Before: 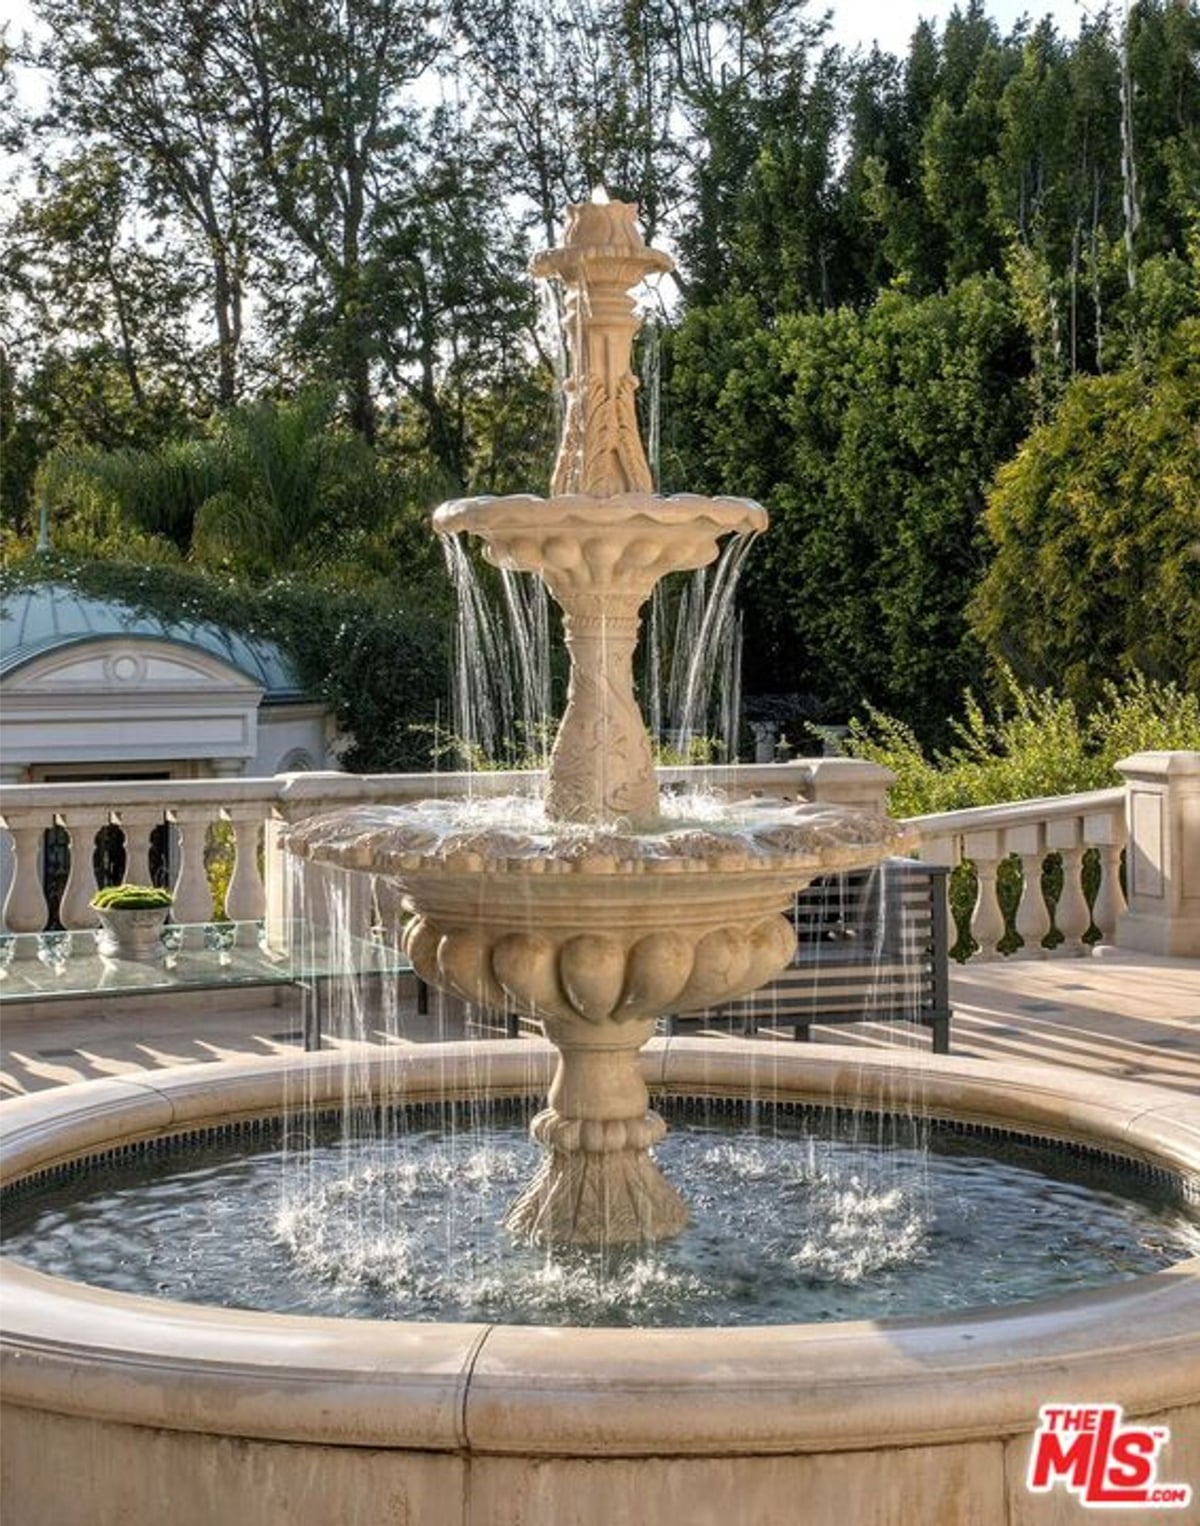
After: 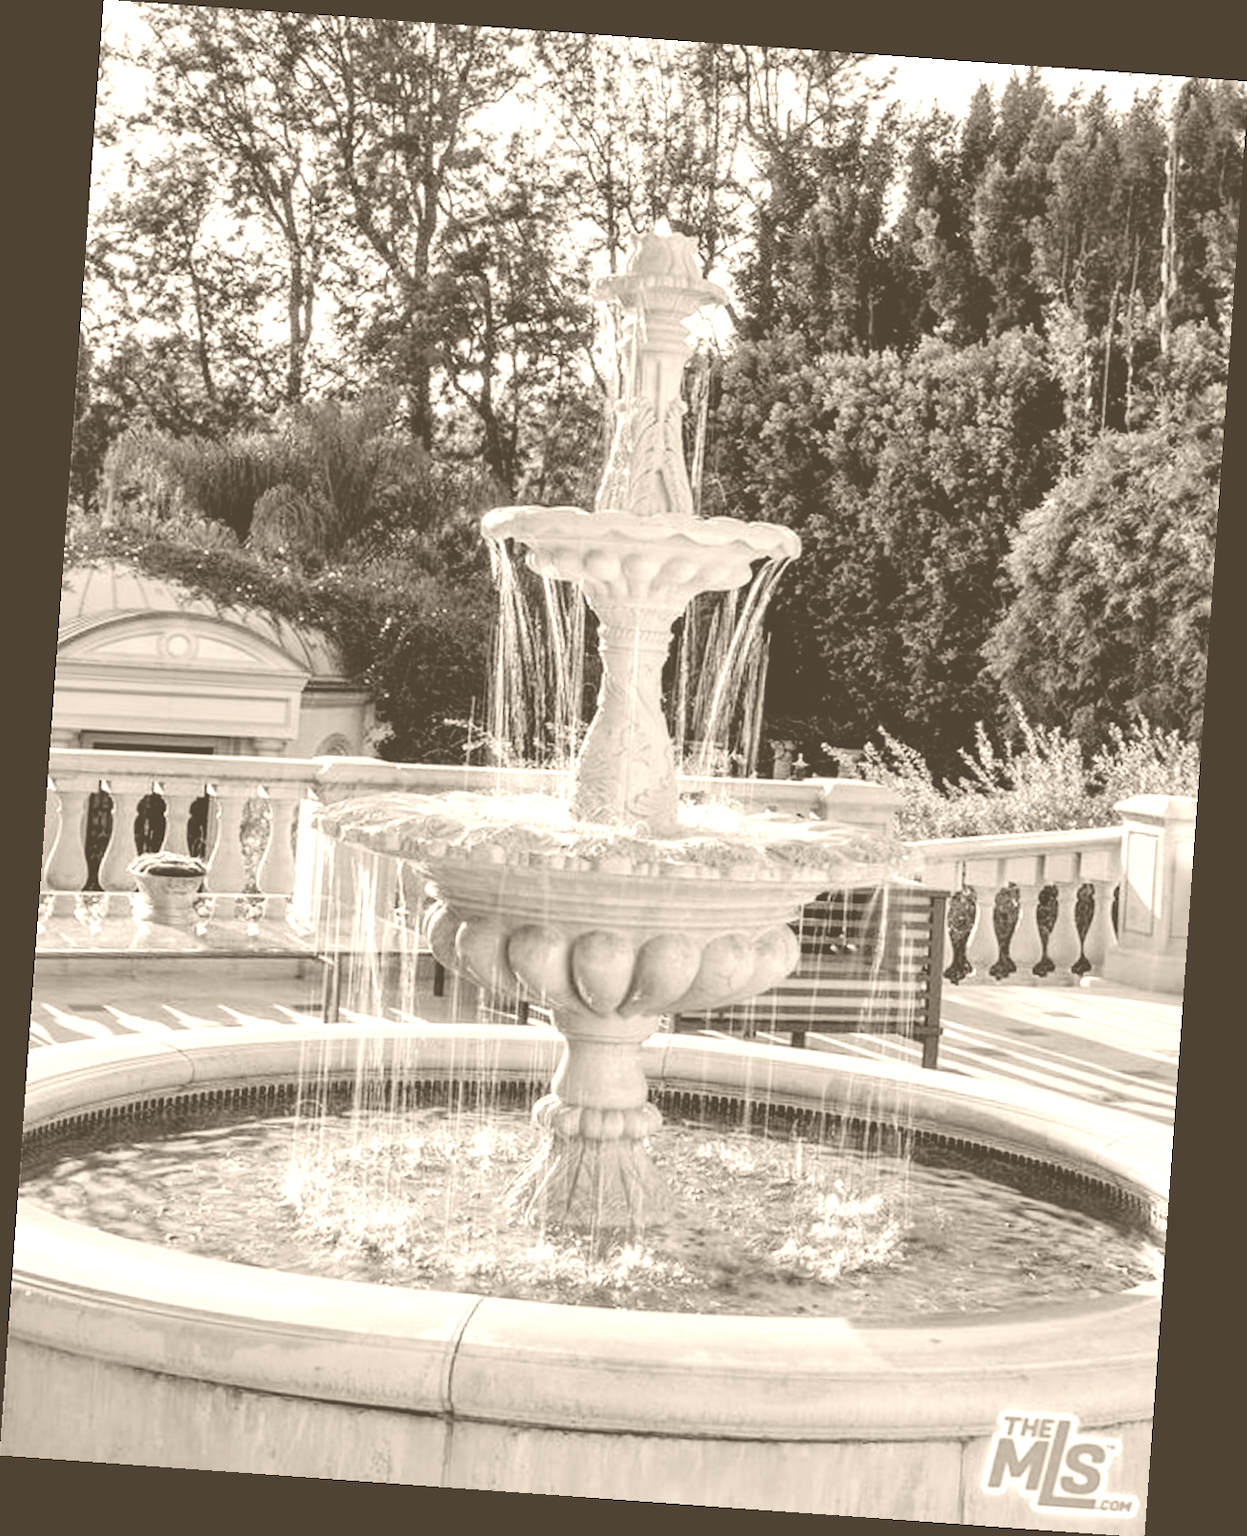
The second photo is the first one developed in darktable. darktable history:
exposure: exposure -0.05 EV
colorize: hue 34.49°, saturation 35.33%, source mix 100%, version 1
rotate and perspective: rotation 4.1°, automatic cropping off
filmic rgb: black relative exposure -6.98 EV, white relative exposure 5.63 EV, hardness 2.86
